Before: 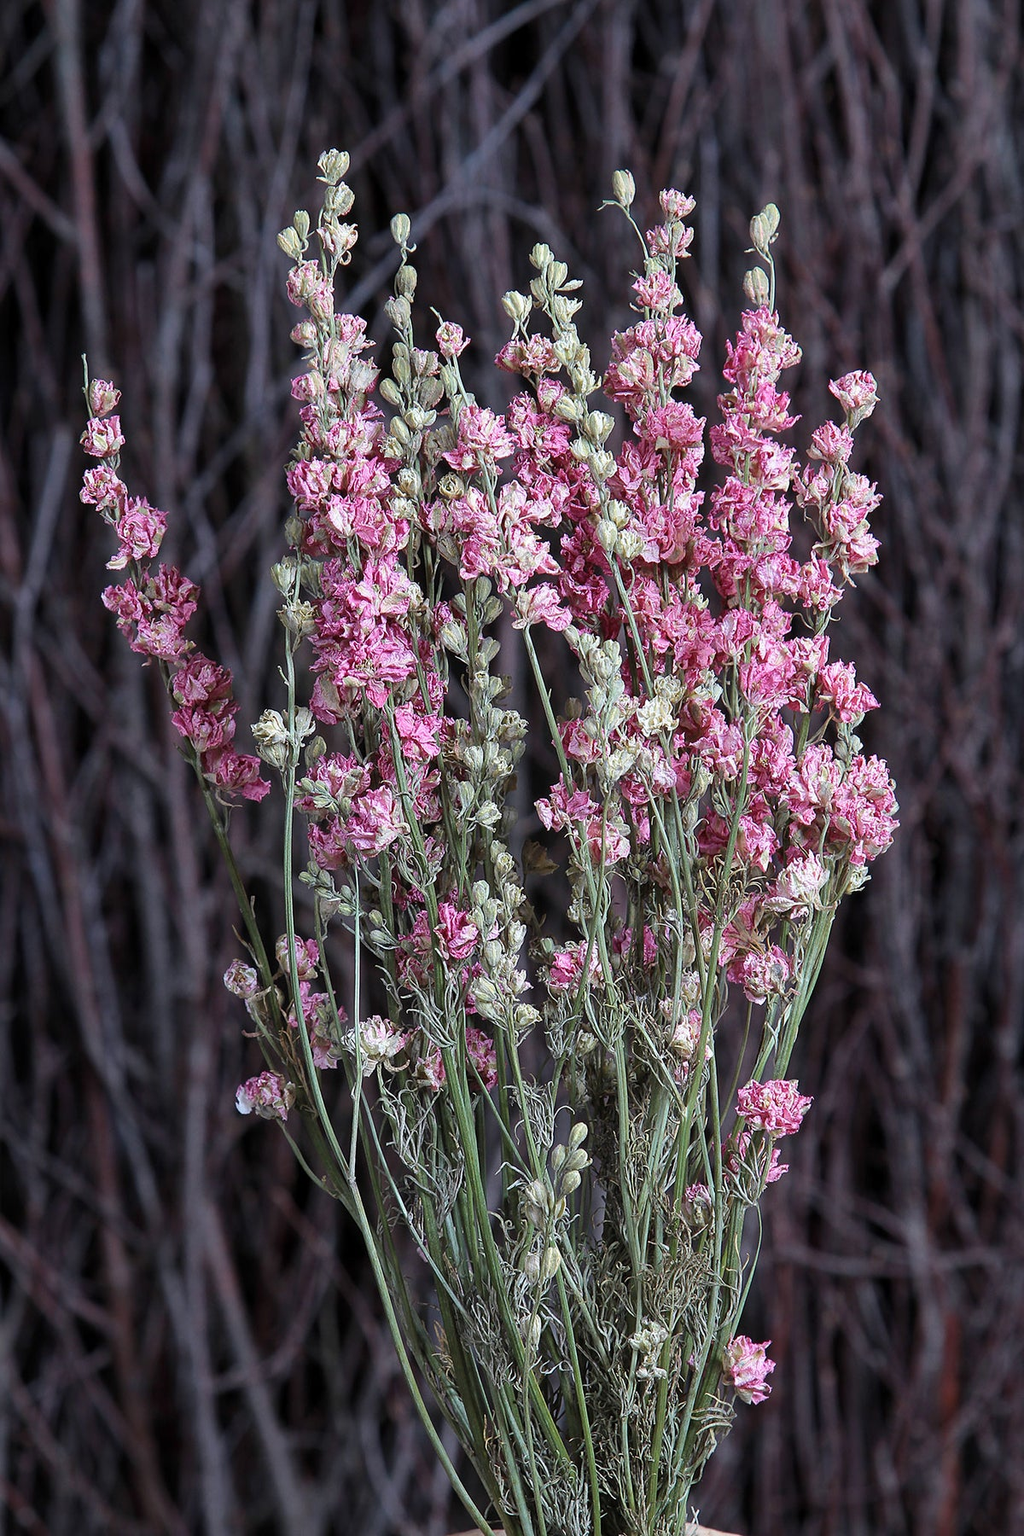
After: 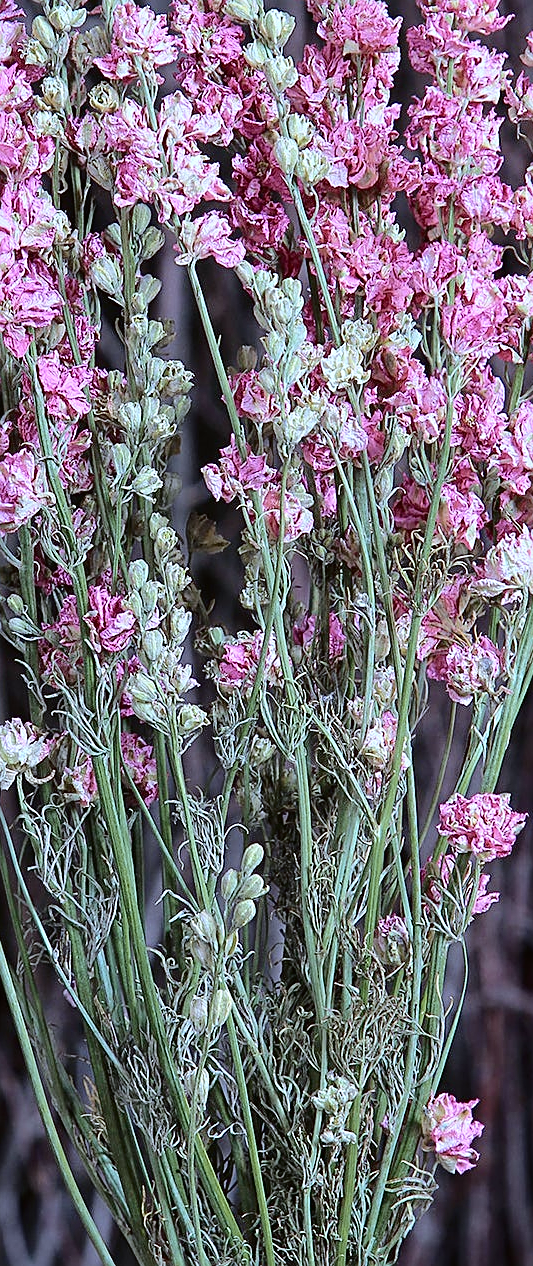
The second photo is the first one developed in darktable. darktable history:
white balance: red 0.924, blue 1.095
sharpen: on, module defaults
tone curve: curves: ch0 [(0, 0.01) (0.052, 0.045) (0.136, 0.133) (0.275, 0.35) (0.43, 0.54) (0.676, 0.751) (0.89, 0.919) (1, 1)]; ch1 [(0, 0) (0.094, 0.081) (0.285, 0.299) (0.385, 0.403) (0.447, 0.429) (0.495, 0.496) (0.544, 0.552) (0.589, 0.612) (0.722, 0.728) (1, 1)]; ch2 [(0, 0) (0.257, 0.217) (0.43, 0.421) (0.498, 0.507) (0.531, 0.544) (0.56, 0.579) (0.625, 0.642) (1, 1)], color space Lab, independent channels, preserve colors none
crop: left 35.432%, top 26.233%, right 20.145%, bottom 3.432%
